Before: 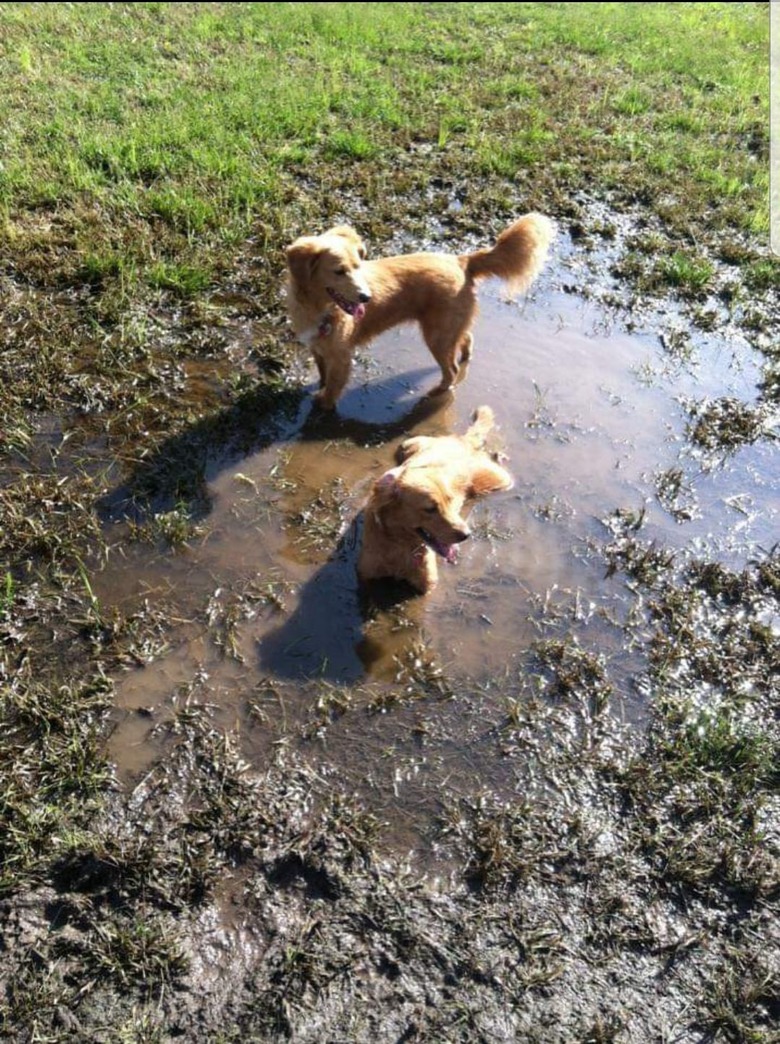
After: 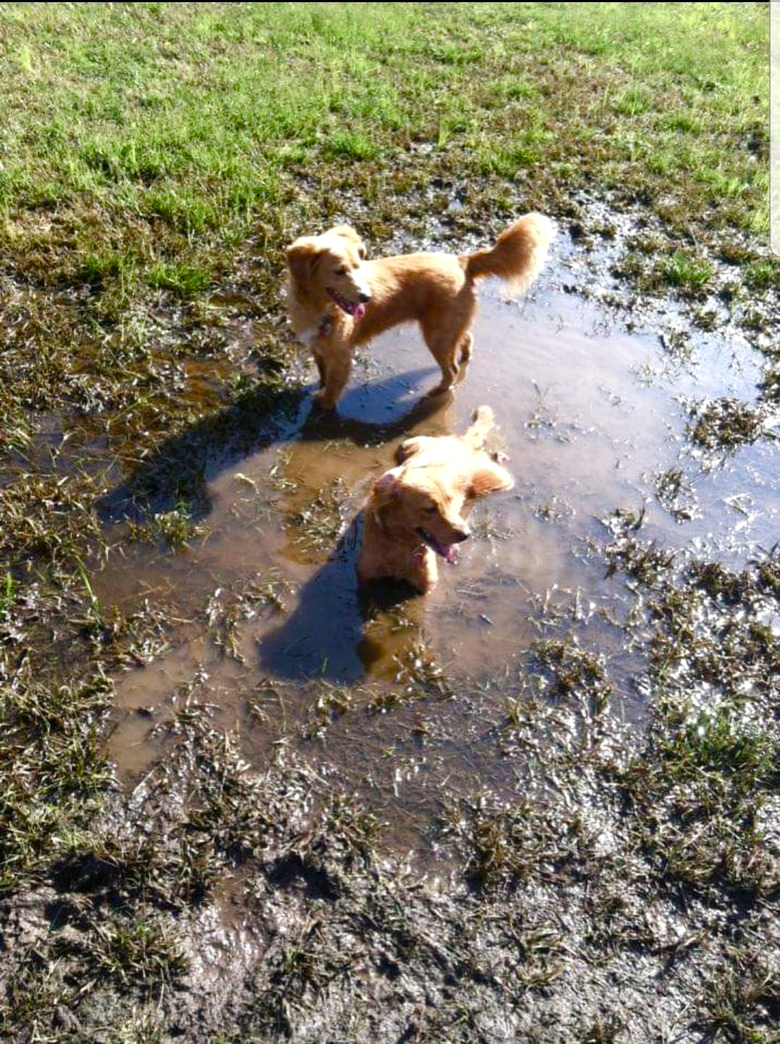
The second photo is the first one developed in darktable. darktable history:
color balance rgb: shadows lift › chroma 2.007%, shadows lift › hue 248.21°, power › chroma 0.282%, power › hue 22.62°, highlights gain › luminance 14.771%, perceptual saturation grading › global saturation 20%, perceptual saturation grading › highlights -50.43%, perceptual saturation grading › shadows 31%, global vibrance 20%
